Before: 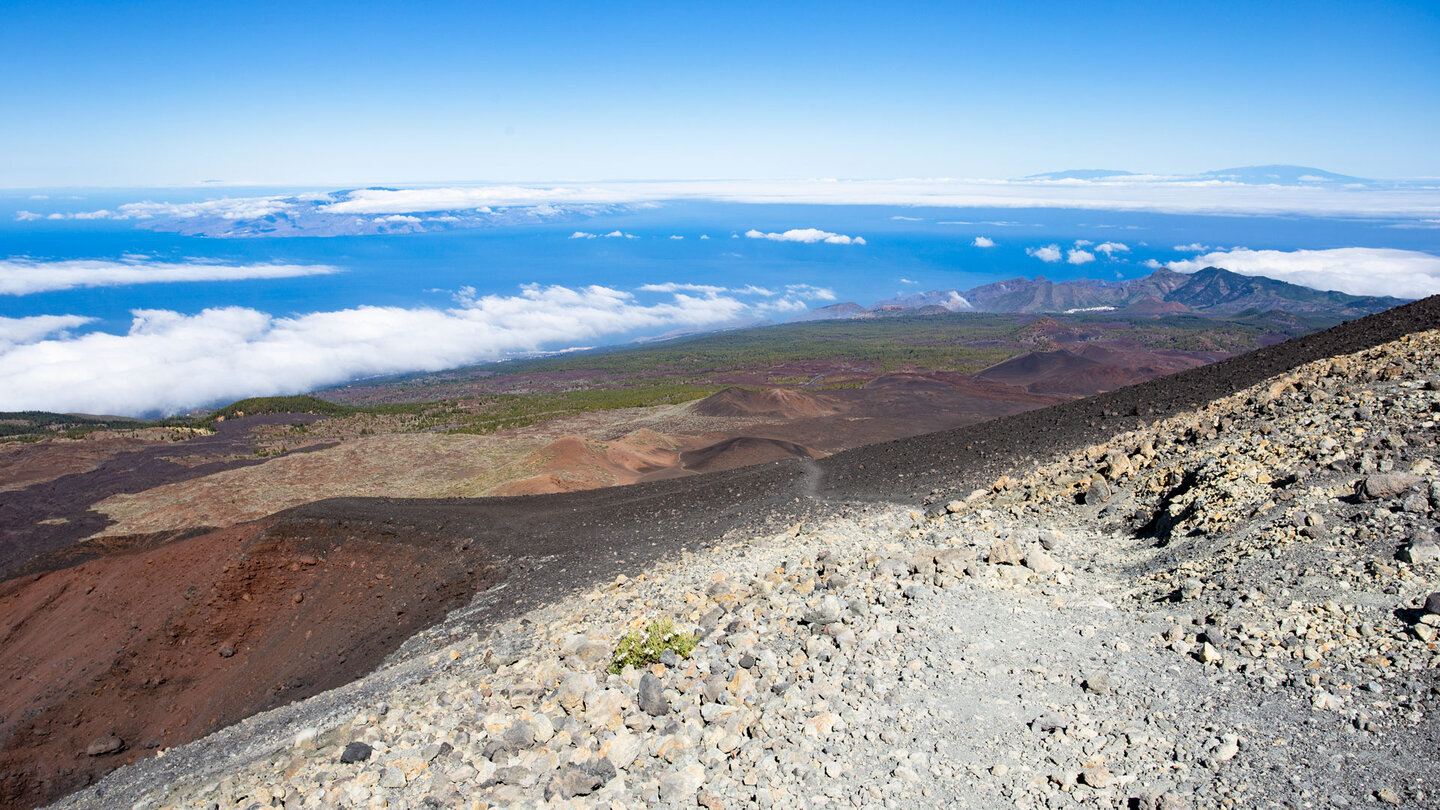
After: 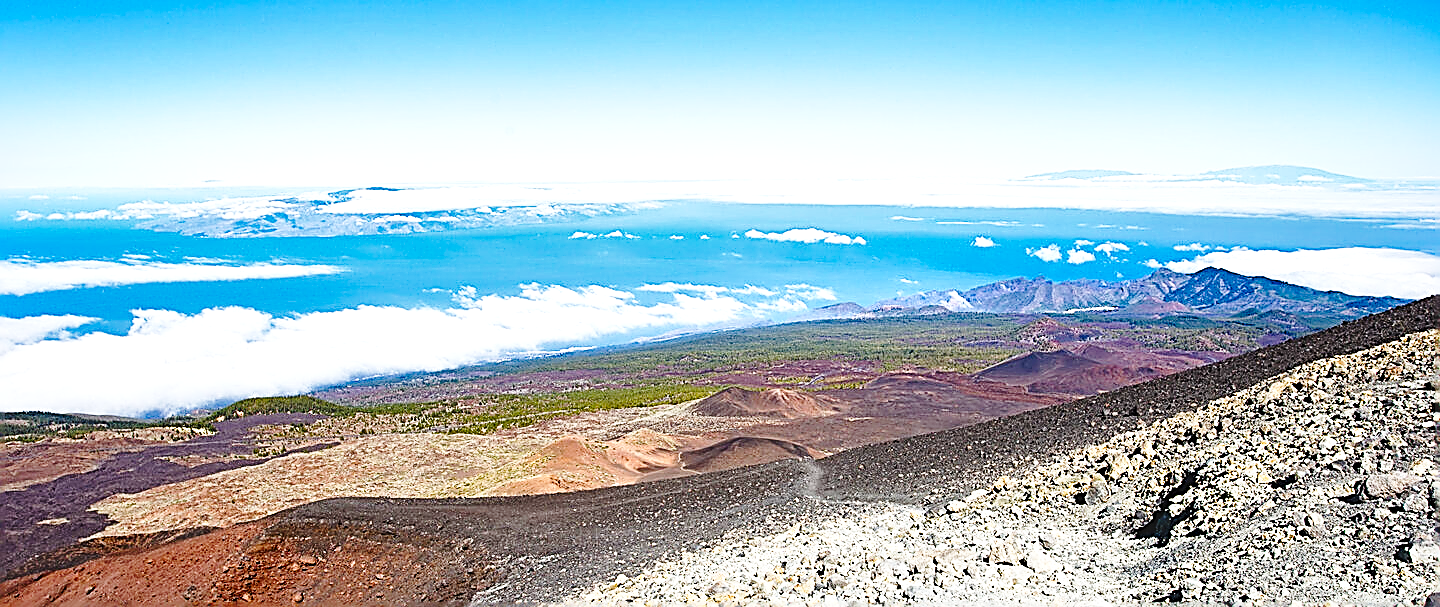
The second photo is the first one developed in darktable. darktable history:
color balance rgb: perceptual saturation grading › global saturation 34.634%, perceptual saturation grading › highlights -29.81%, perceptual saturation grading › shadows 35.162%
base curve: curves: ch0 [(0, 0) (0.028, 0.03) (0.121, 0.232) (0.46, 0.748) (0.859, 0.968) (1, 1)], preserve colors none
sharpen: amount 1.855
exposure: black level correction -0.009, exposure 0.07 EV, compensate highlight preservation false
local contrast: mode bilateral grid, contrast 19, coarseness 50, detail 158%, midtone range 0.2
crop: bottom 24.993%
